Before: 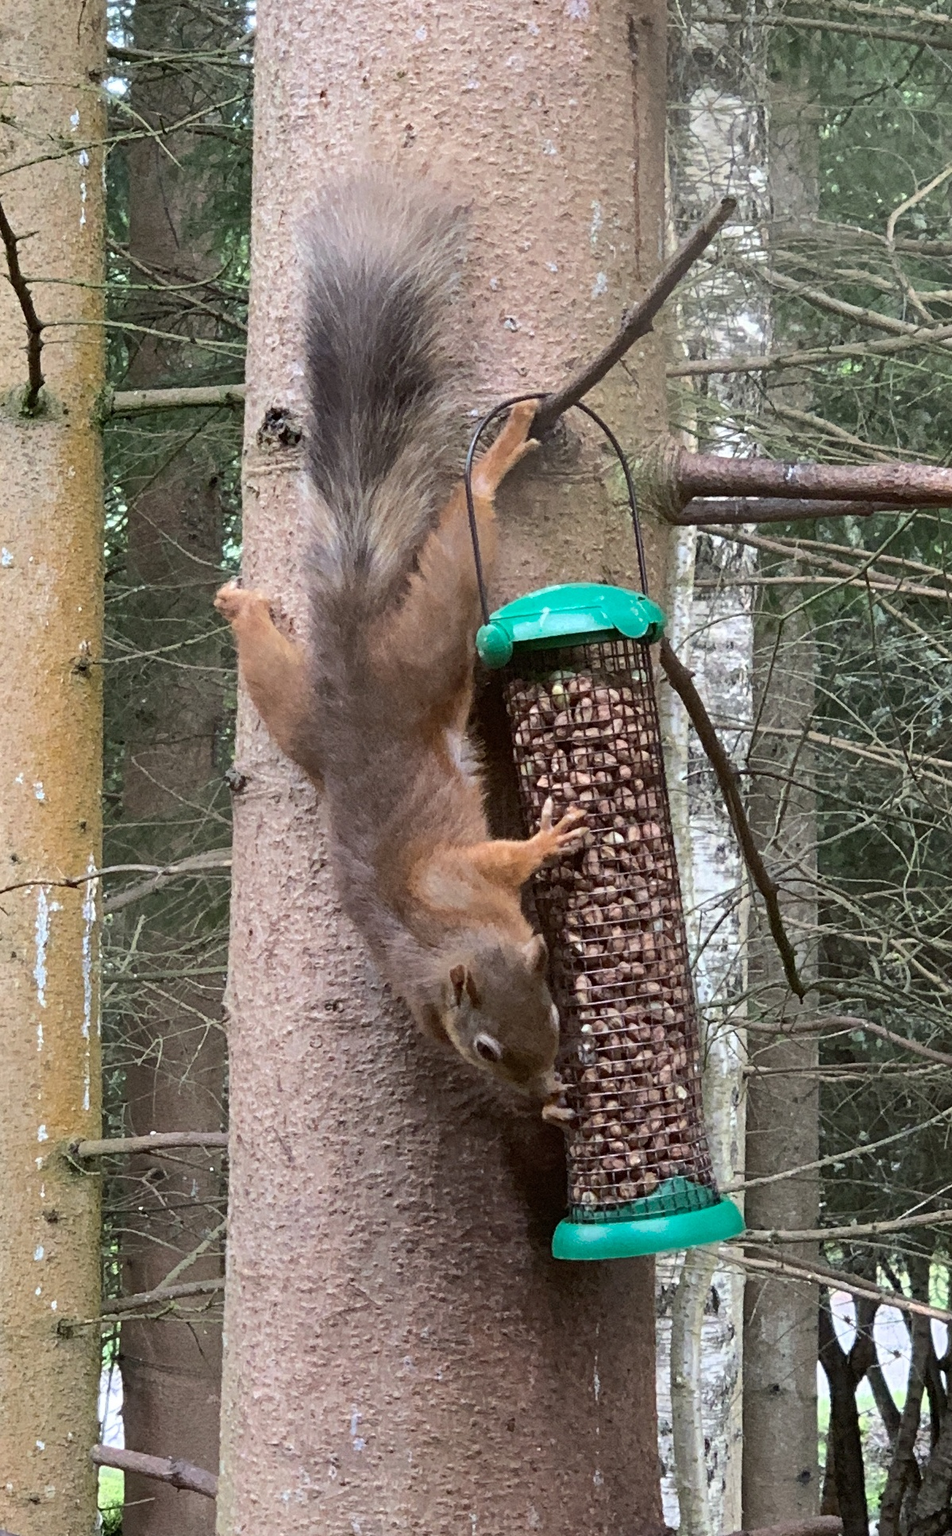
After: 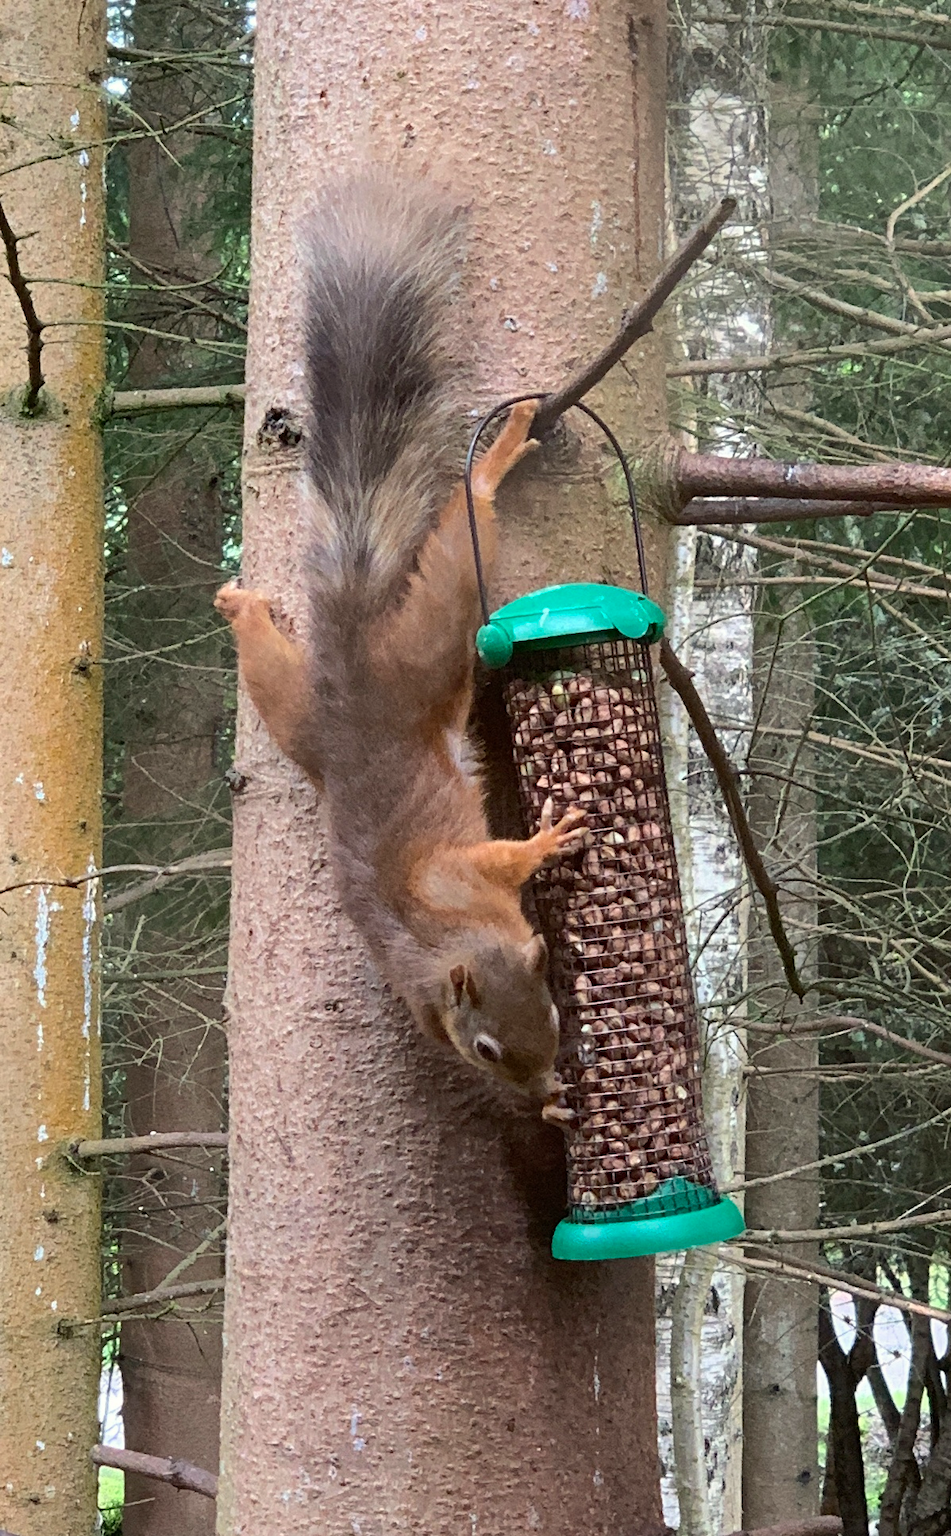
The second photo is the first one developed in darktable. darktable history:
color correction: highlights b* 2.9
